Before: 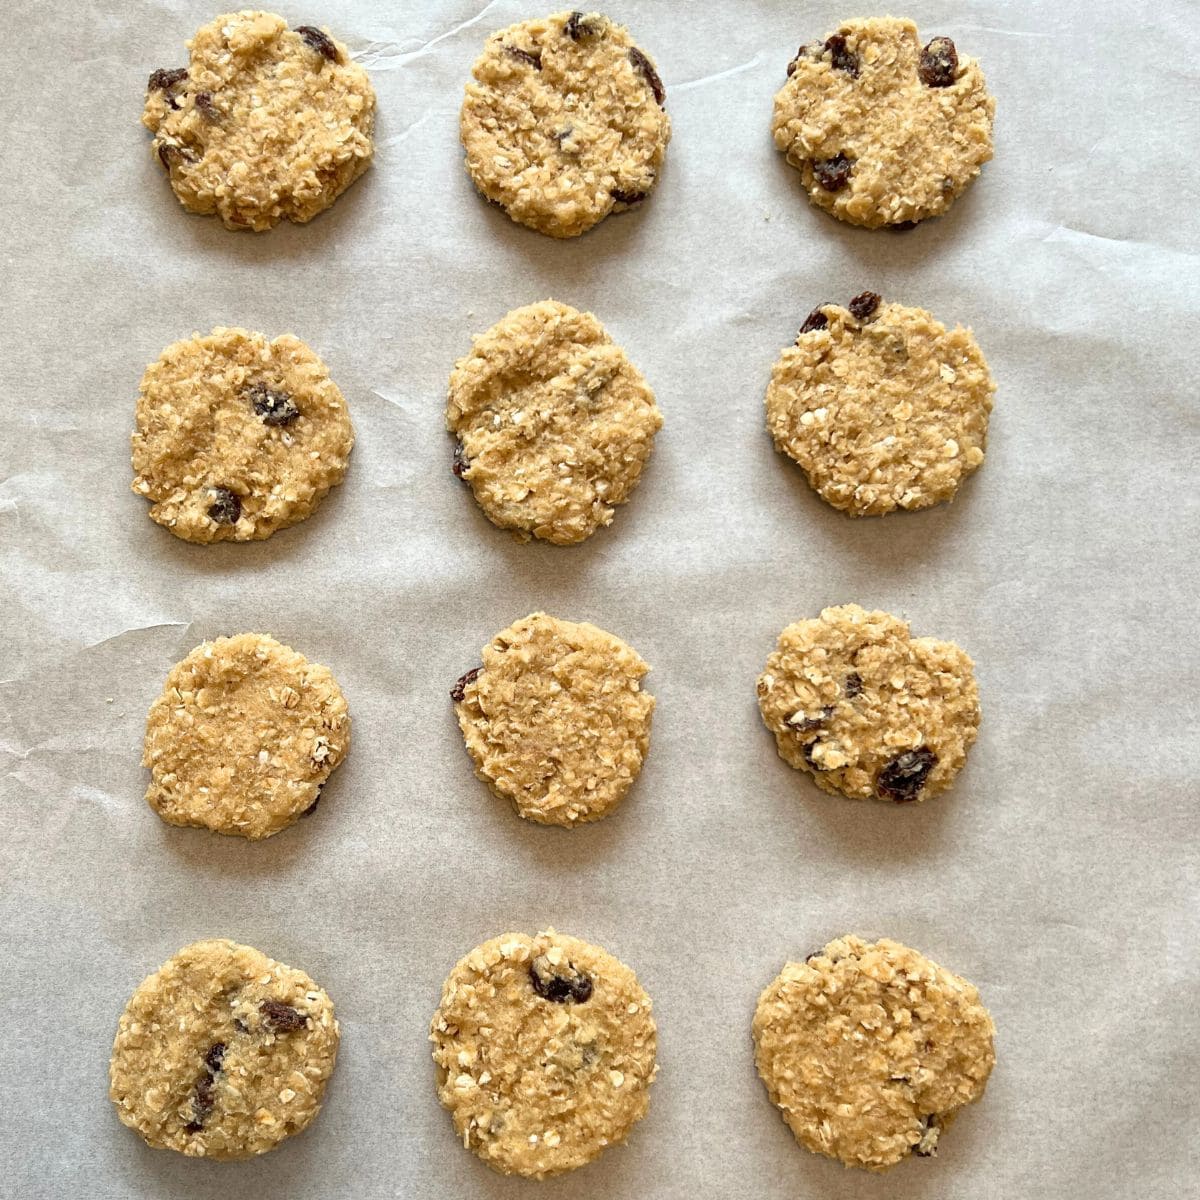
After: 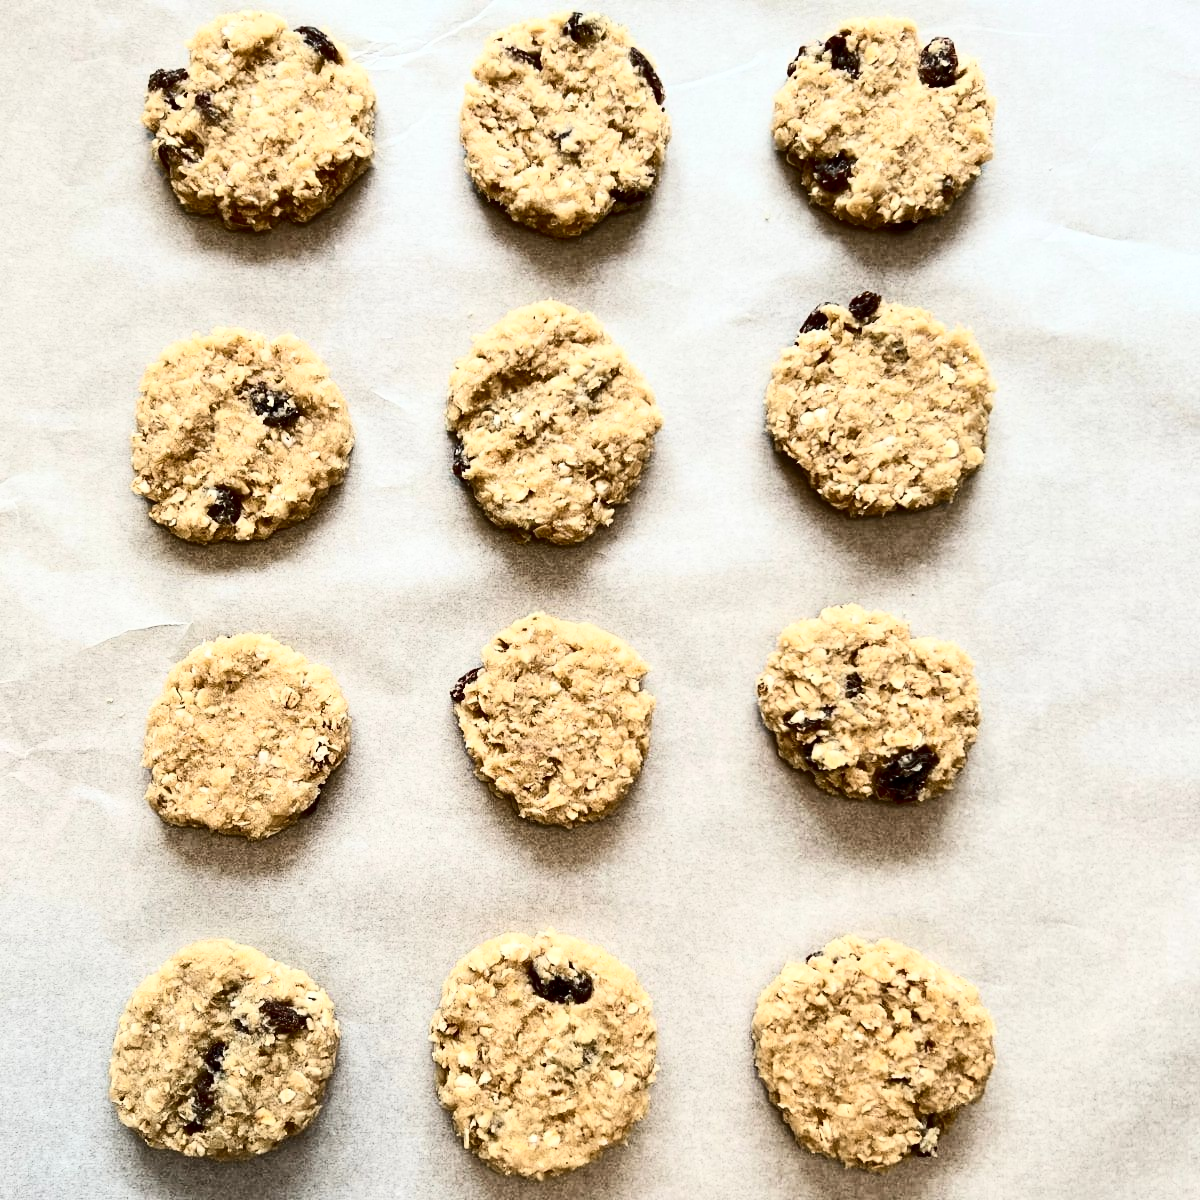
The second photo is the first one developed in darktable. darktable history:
contrast brightness saturation: contrast 0.499, saturation -0.09
